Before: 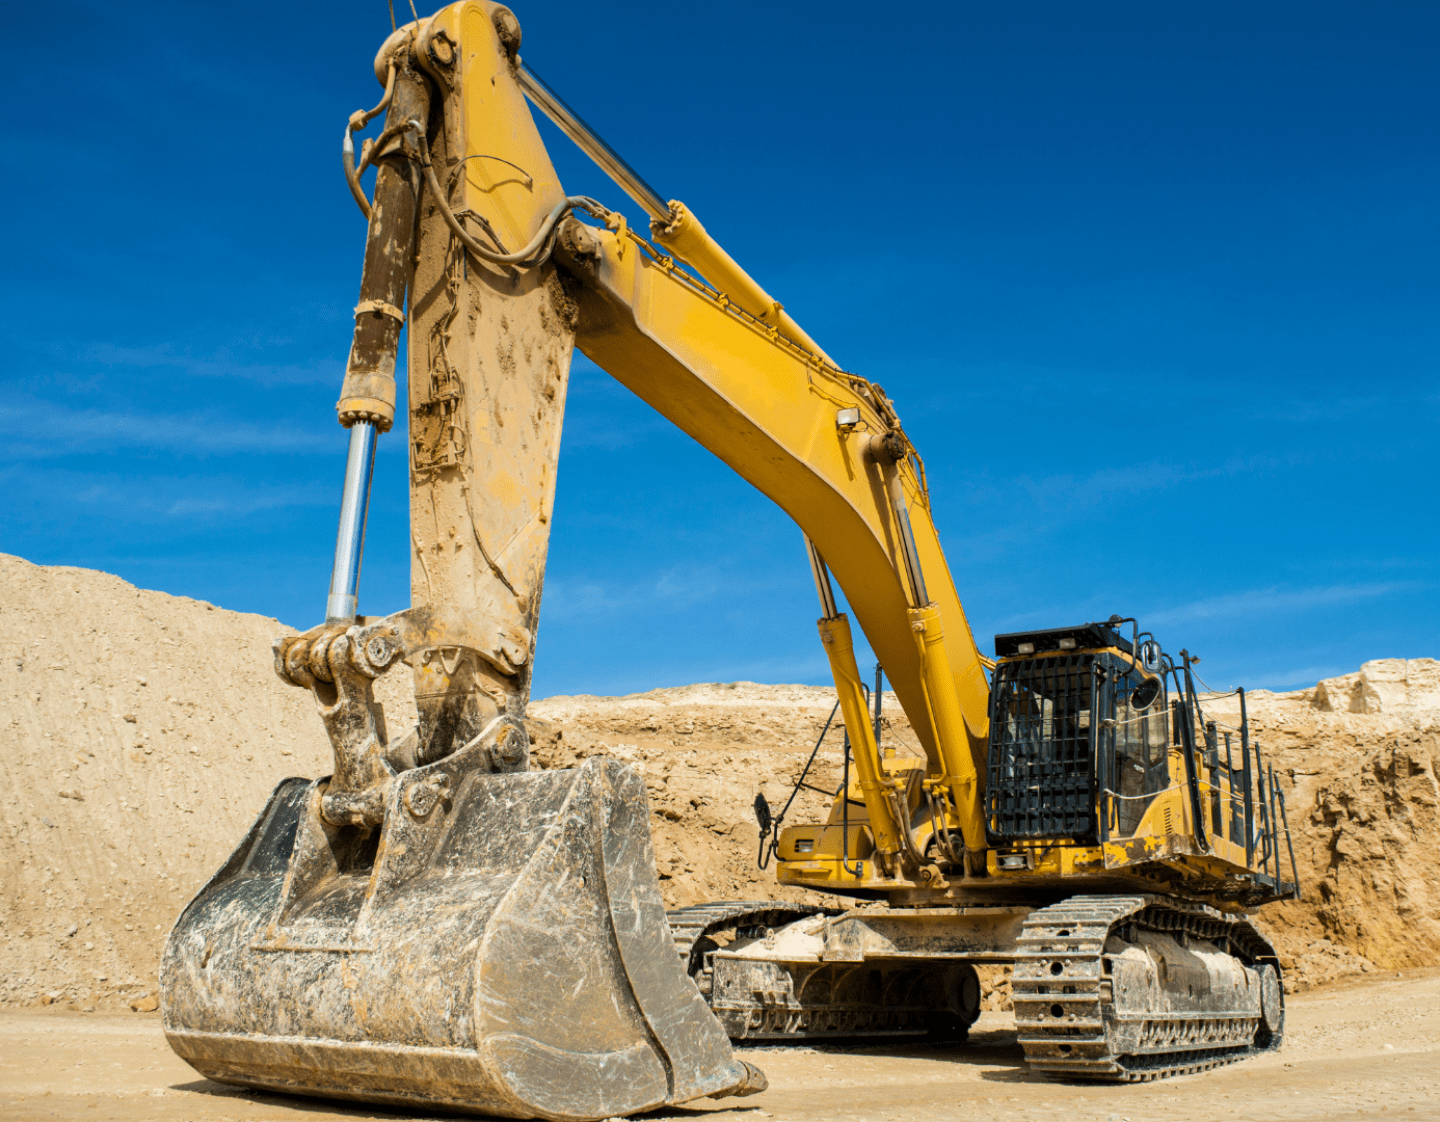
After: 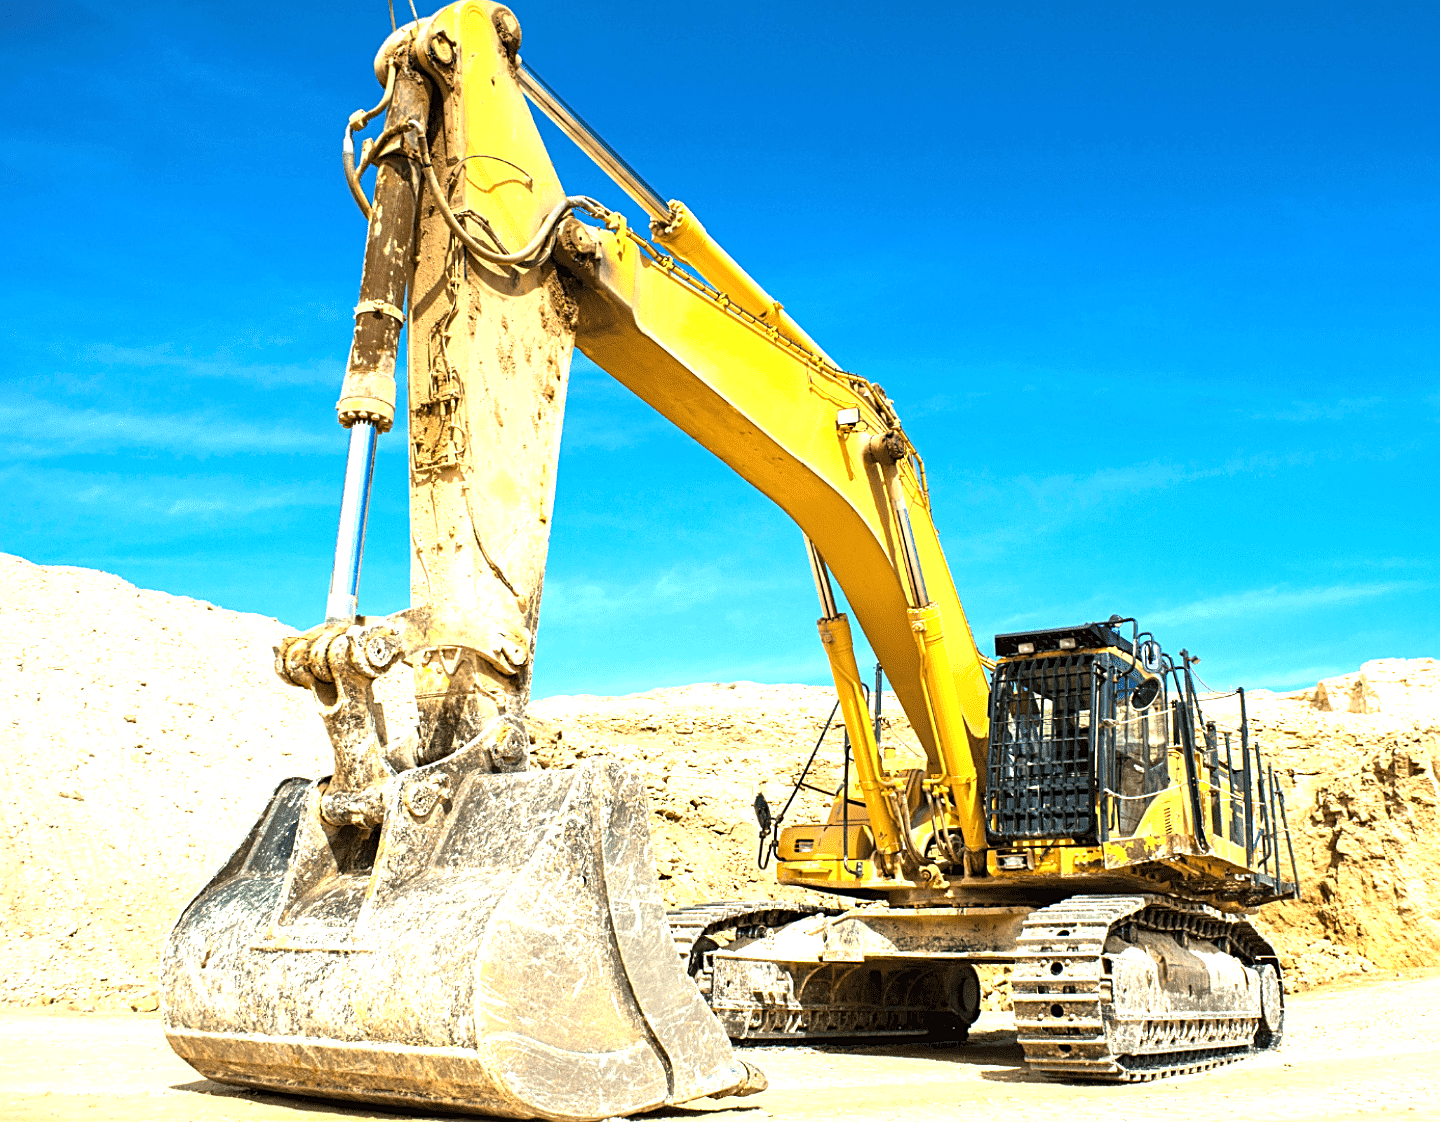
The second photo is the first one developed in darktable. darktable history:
exposure: black level correction 0, exposure 1.388 EV, compensate exposure bias true, compensate highlight preservation false
sharpen: amount 0.6
